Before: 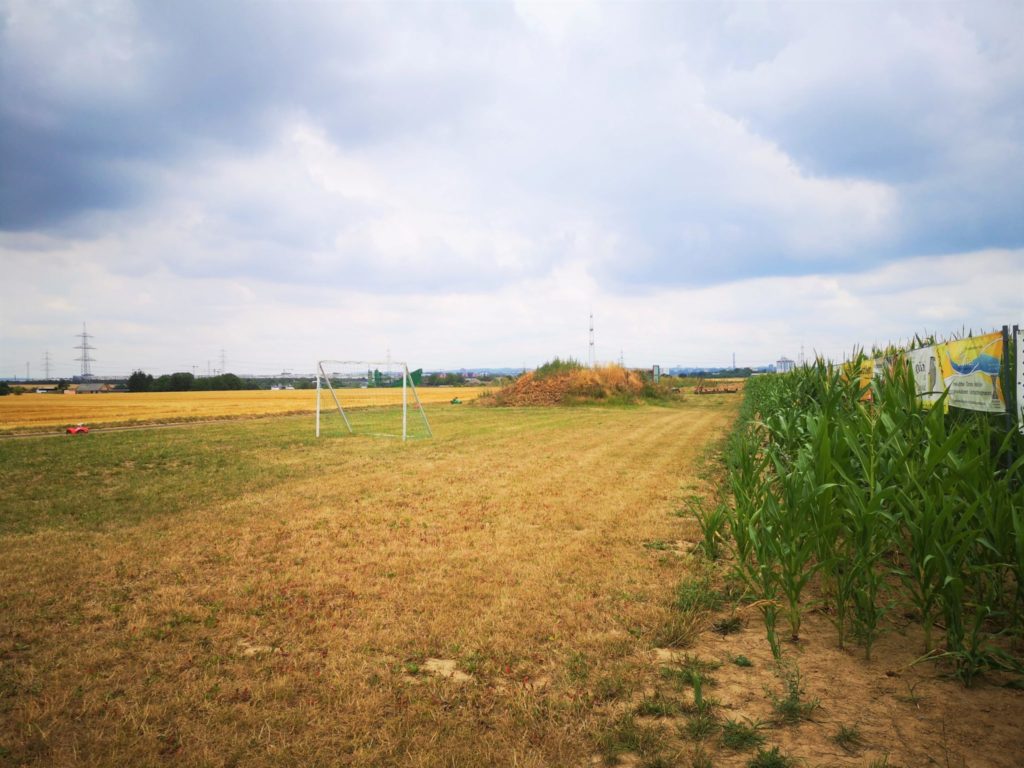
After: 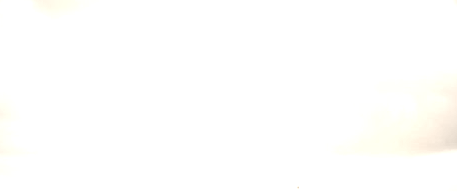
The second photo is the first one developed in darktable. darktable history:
shadows and highlights: soften with gaussian
crop: left 28.64%, top 16.832%, right 26.637%, bottom 58.055%
base curve: preserve colors none
colorize: hue 34.49°, saturation 35.33%, source mix 100%, version 1
vignetting: fall-off radius 45%, brightness -0.33
